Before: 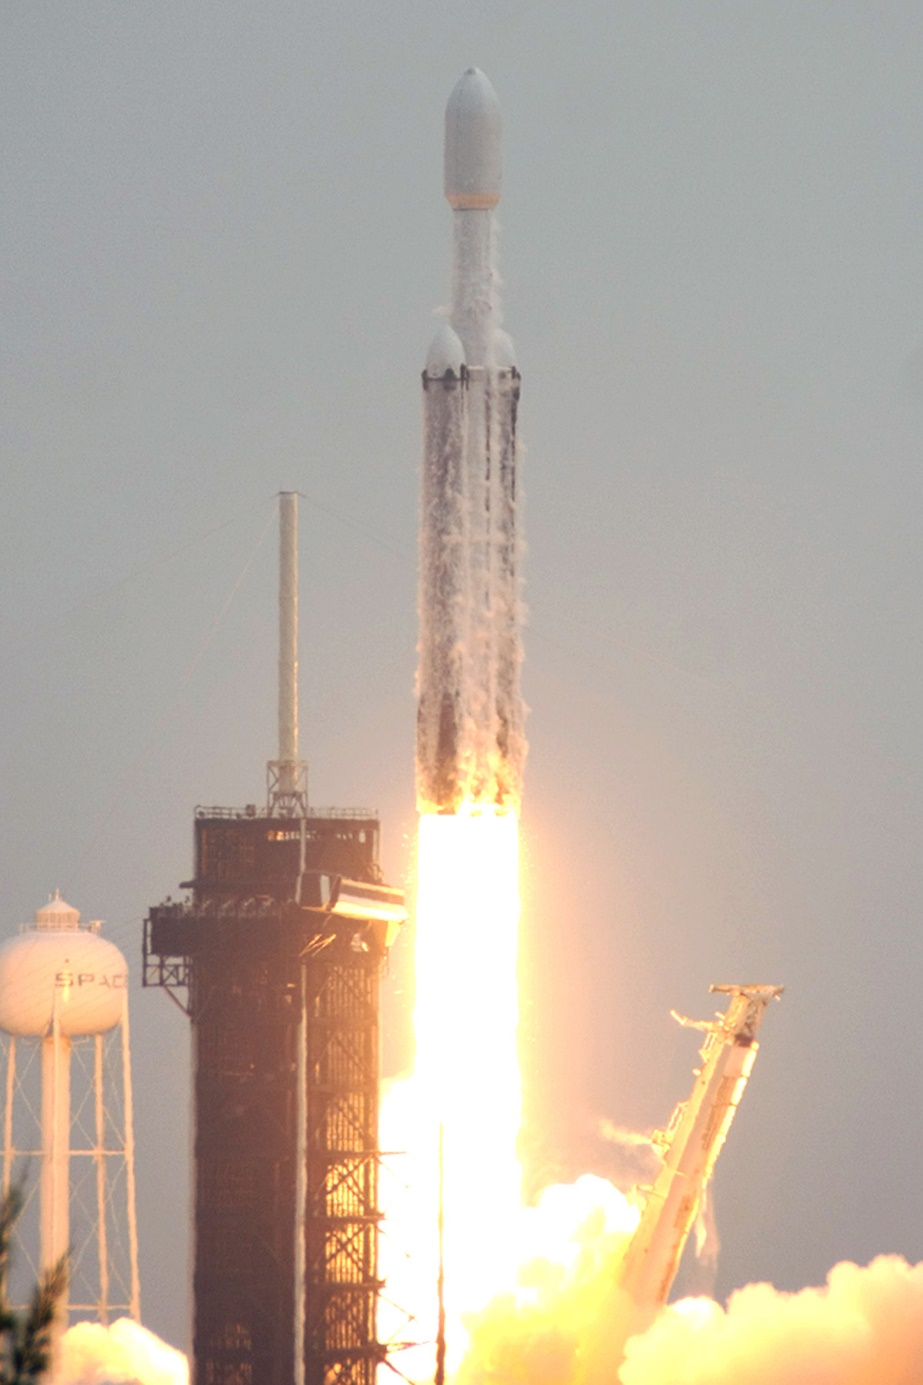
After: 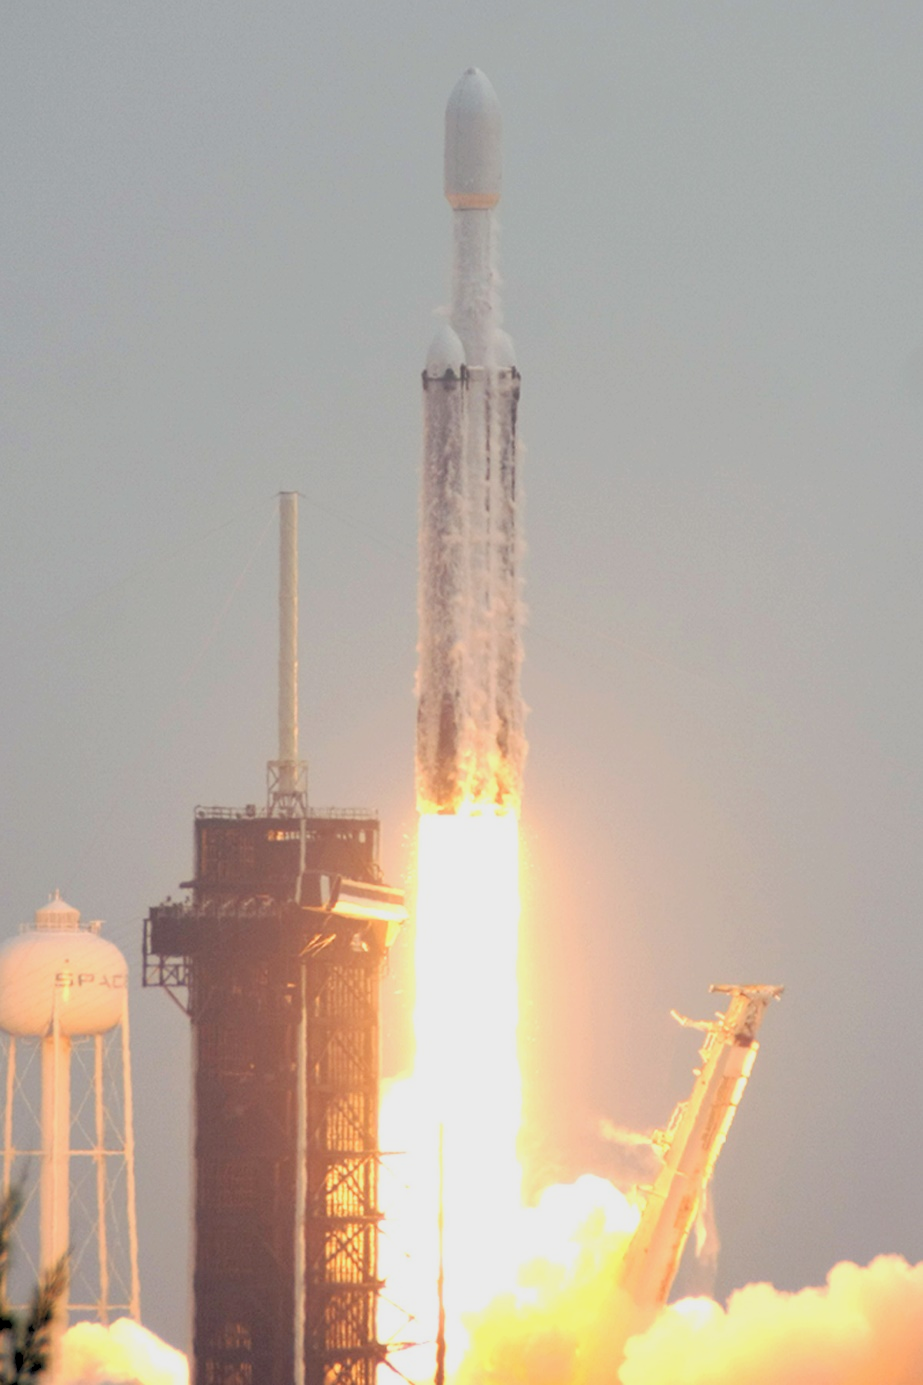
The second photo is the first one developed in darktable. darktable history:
rgb levels: preserve colors sum RGB, levels [[0.038, 0.433, 0.934], [0, 0.5, 1], [0, 0.5, 1]]
white balance: emerald 1
